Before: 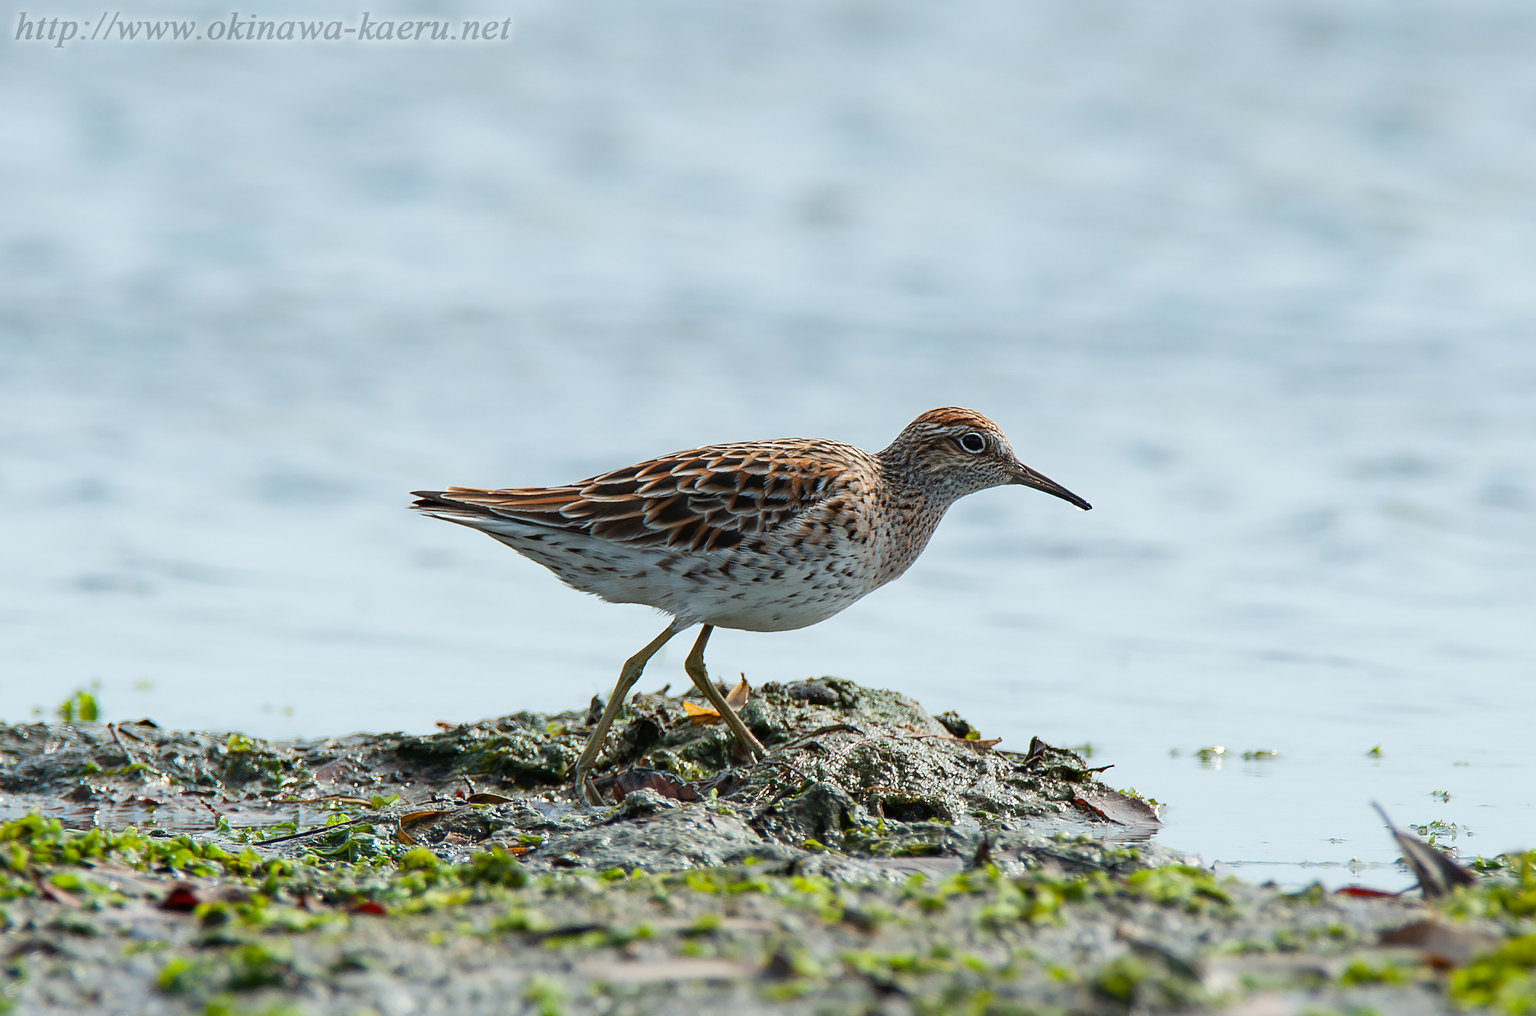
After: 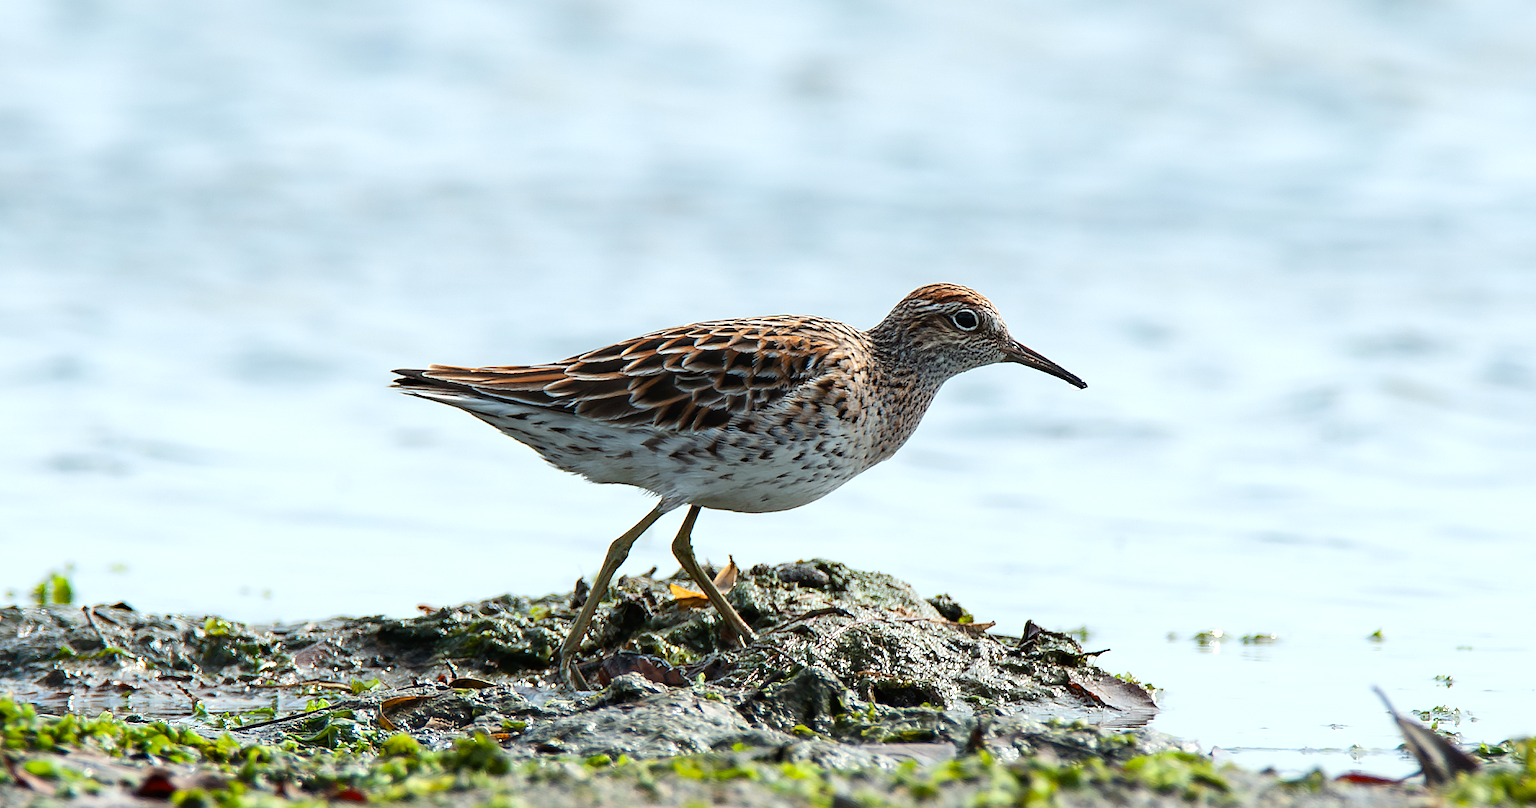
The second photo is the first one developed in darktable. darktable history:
crop and rotate: left 1.814%, top 12.818%, right 0.25%, bottom 9.225%
tone equalizer: -8 EV -0.417 EV, -7 EV -0.389 EV, -6 EV -0.333 EV, -5 EV -0.222 EV, -3 EV 0.222 EV, -2 EV 0.333 EV, -1 EV 0.389 EV, +0 EV 0.417 EV, edges refinement/feathering 500, mask exposure compensation -1.57 EV, preserve details no
